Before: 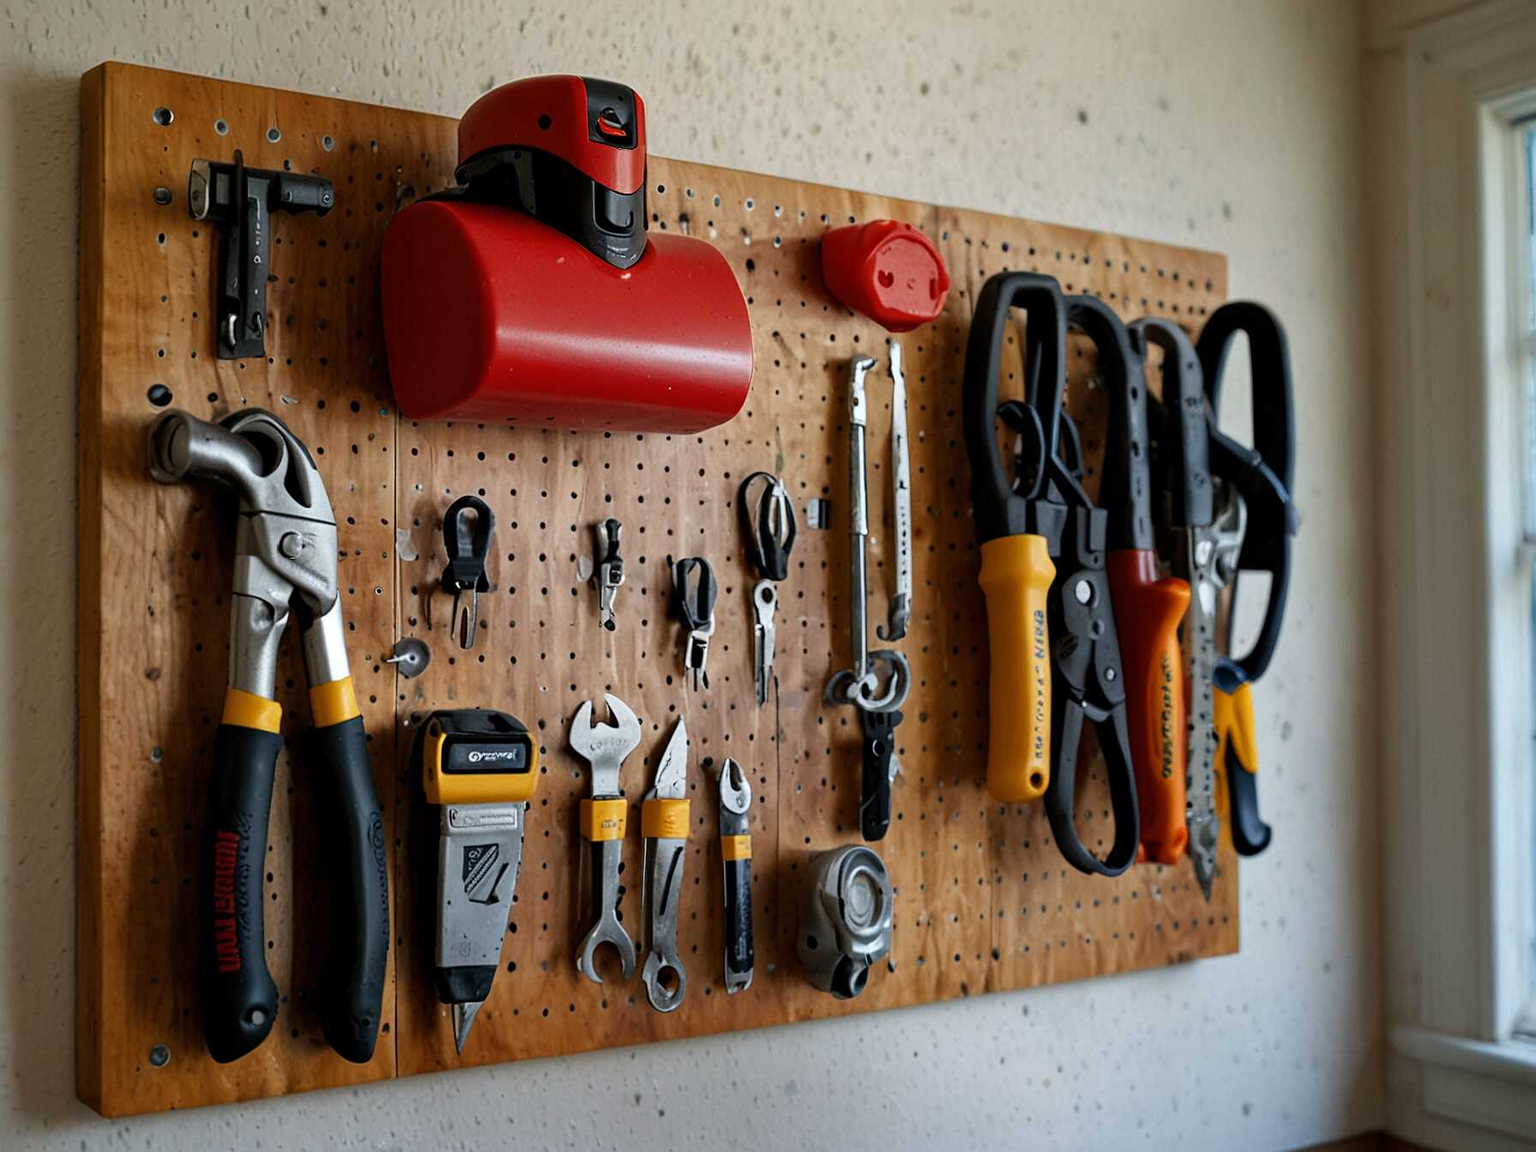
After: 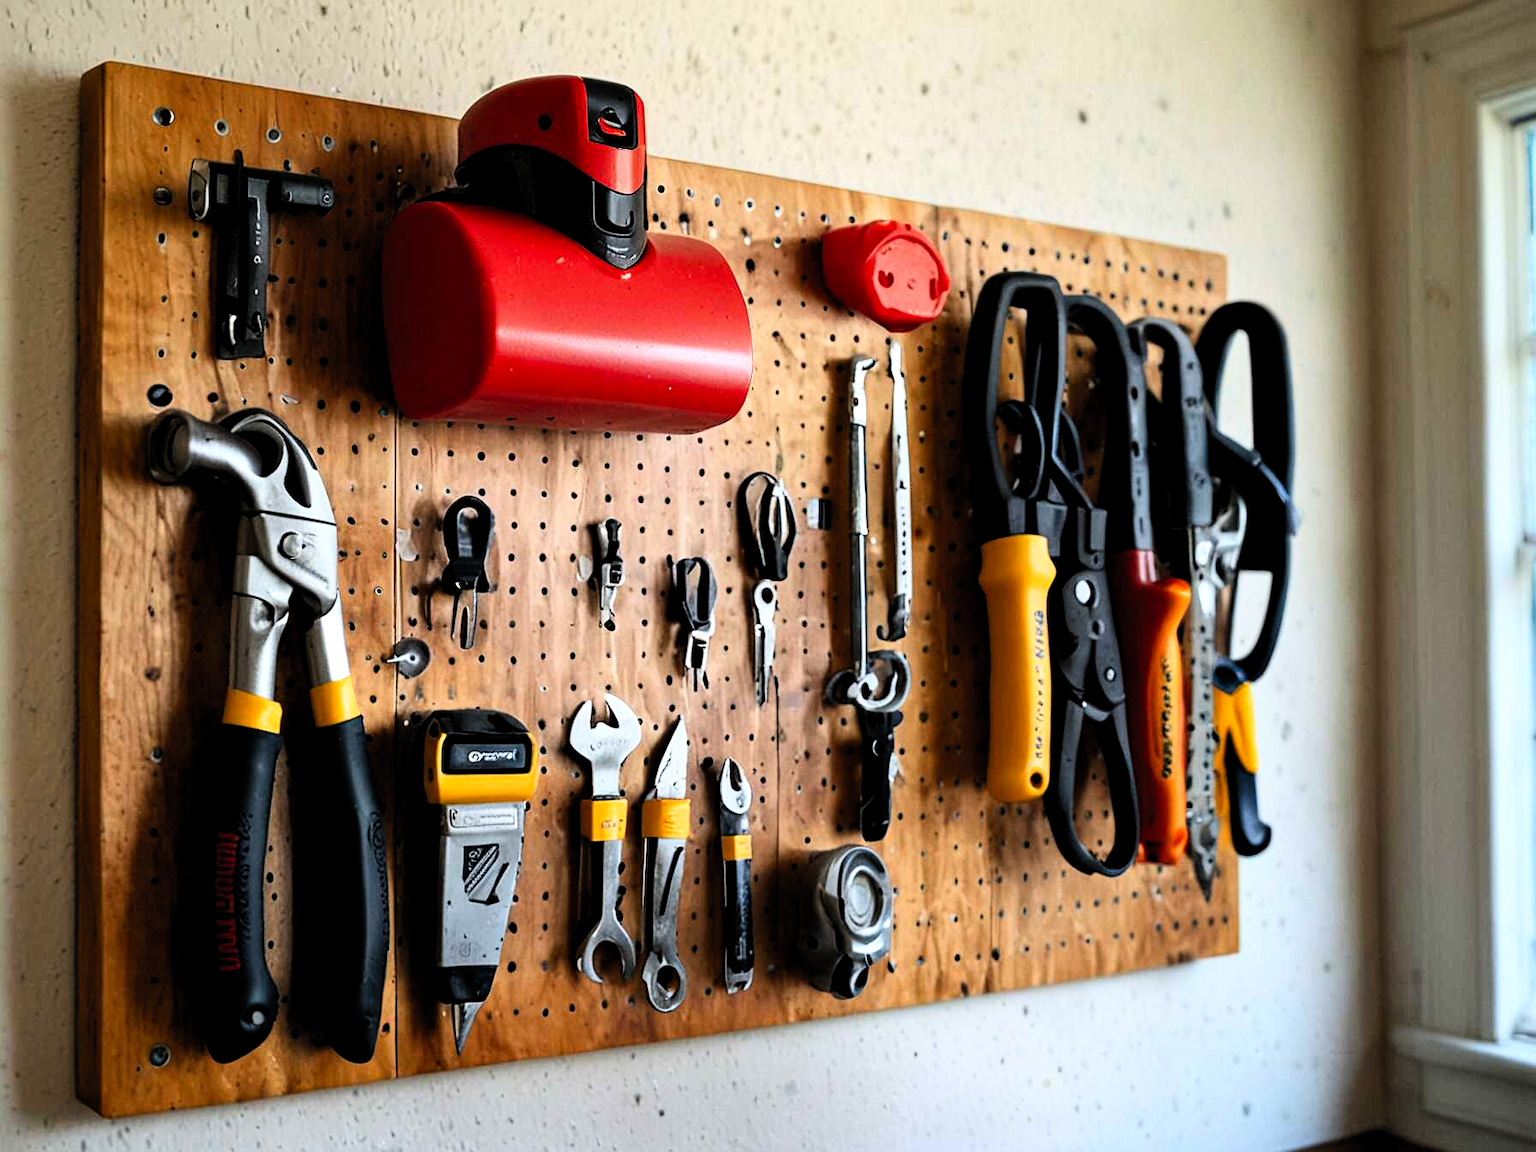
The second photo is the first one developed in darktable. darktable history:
exposure: exposure 0.189 EV, compensate exposure bias true, compensate highlight preservation false
filmic rgb: black relative exposure -8.68 EV, white relative exposure 2.73 EV, threshold 5.96 EV, target black luminance 0%, hardness 6.26, latitude 77.12%, contrast 1.329, shadows ↔ highlights balance -0.359%, color science v4 (2020), enable highlight reconstruction true
contrast brightness saturation: contrast 0.204, brightness 0.161, saturation 0.222
